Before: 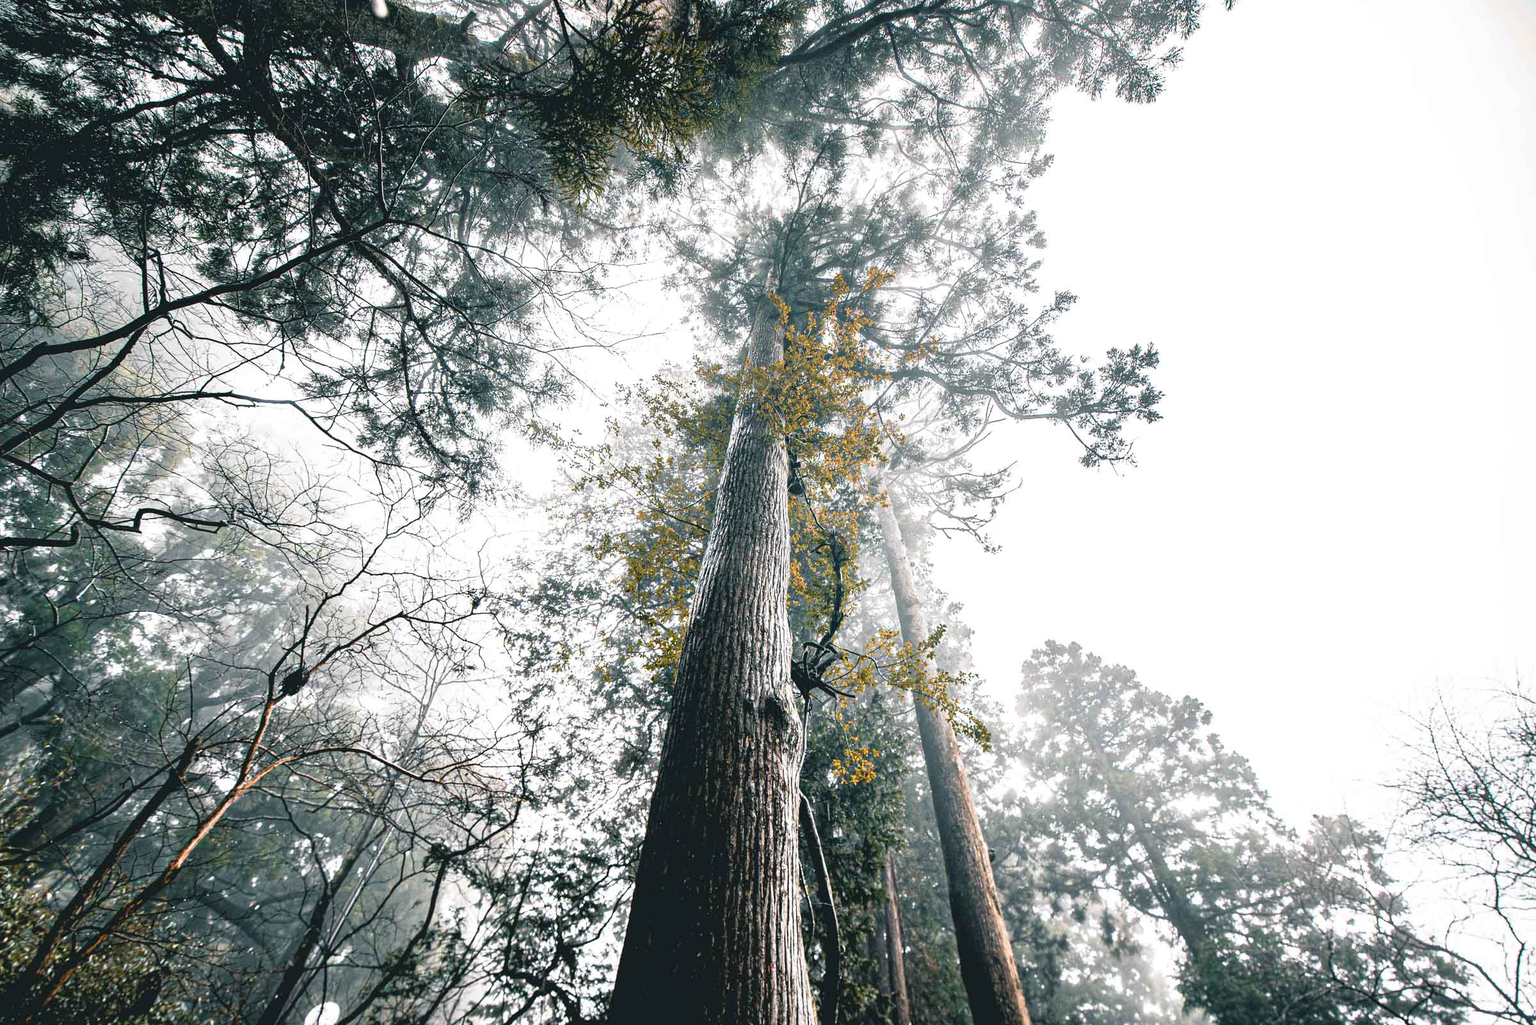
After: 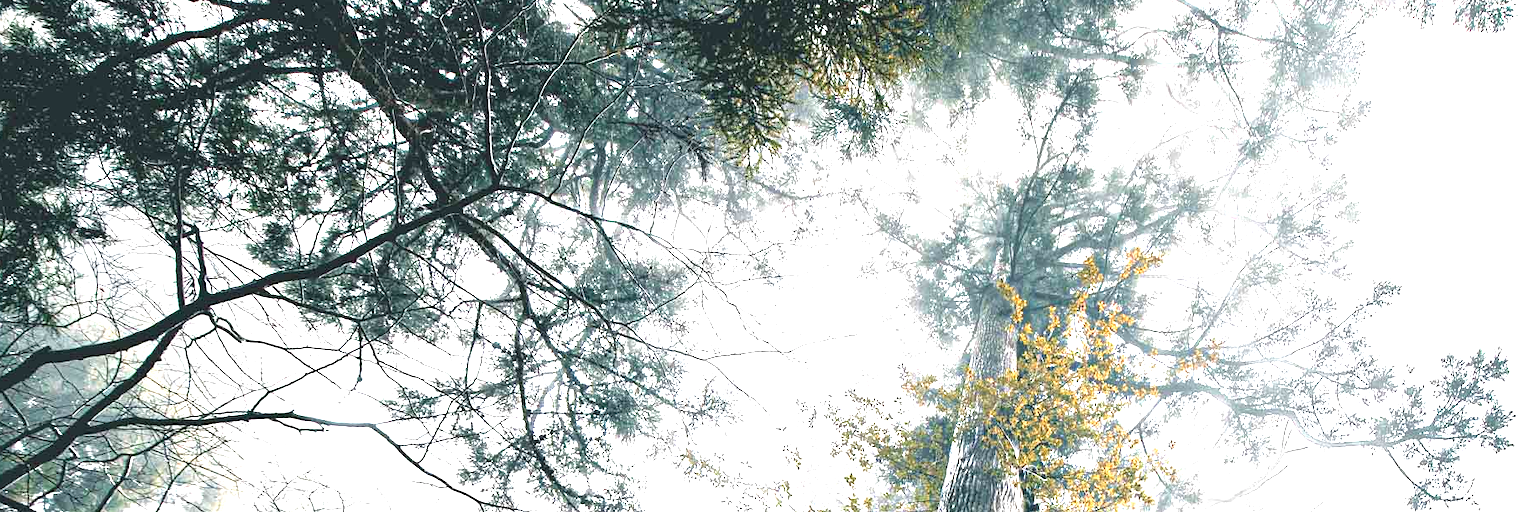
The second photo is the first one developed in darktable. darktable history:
crop: left 0.579%, top 7.627%, right 23.167%, bottom 54.275%
exposure: black level correction 0, exposure 1.2 EV, compensate exposure bias true, compensate highlight preservation false
